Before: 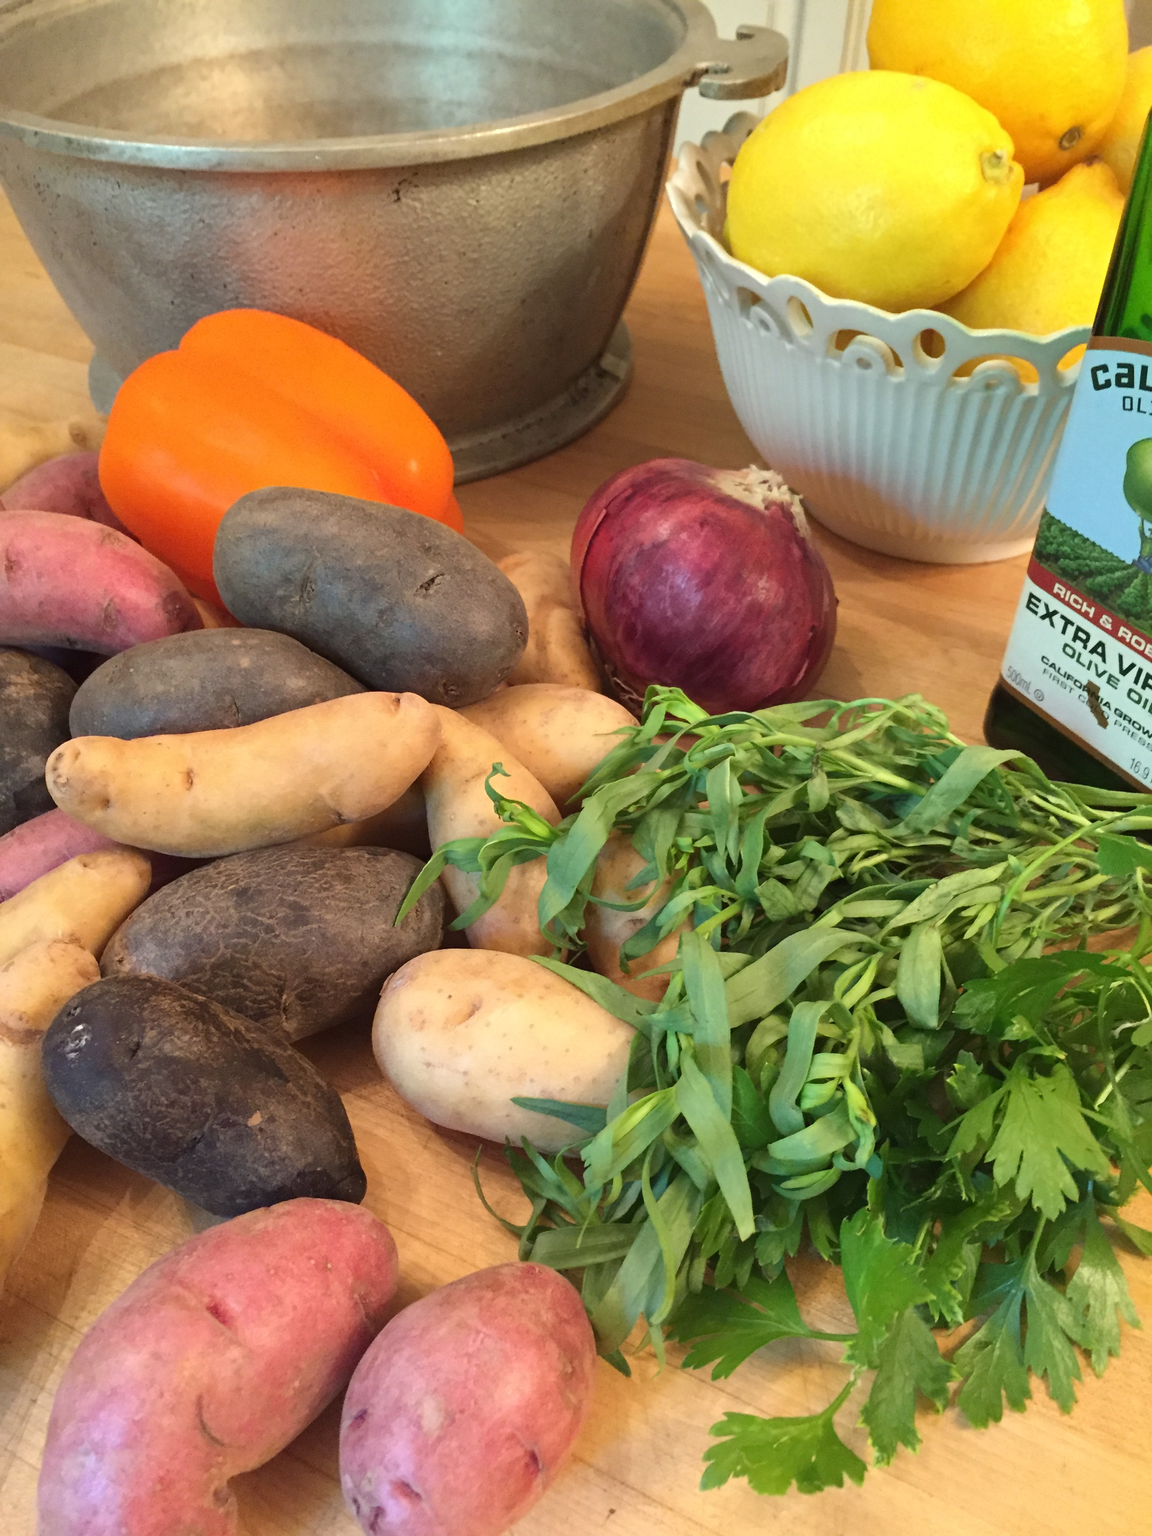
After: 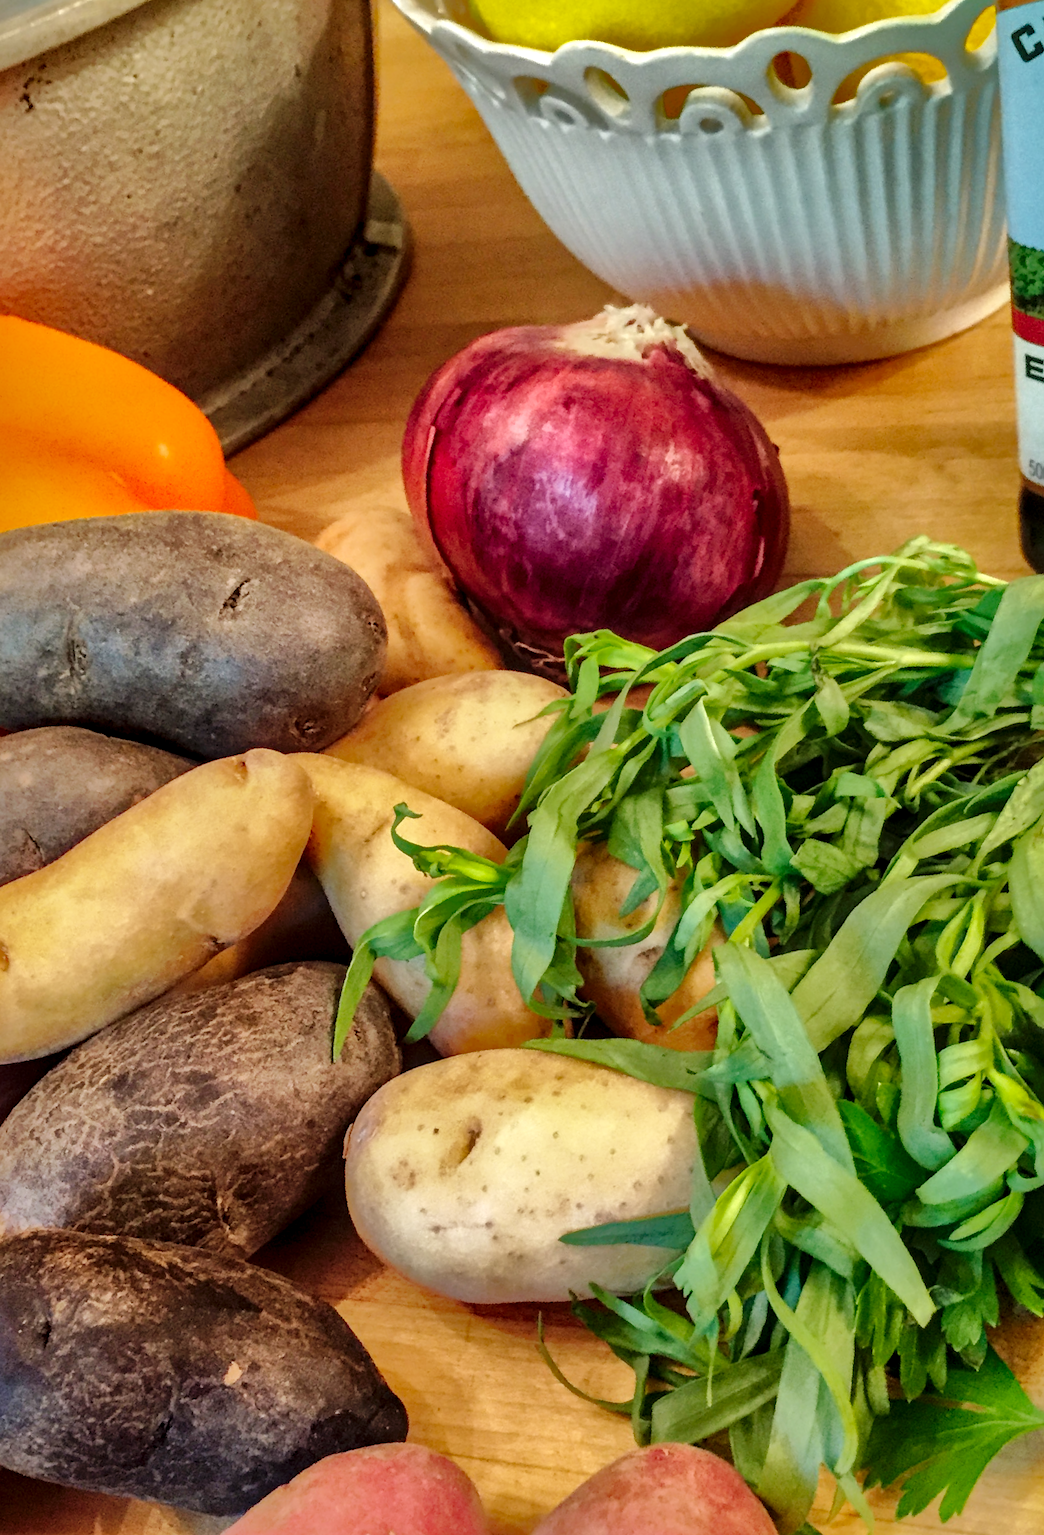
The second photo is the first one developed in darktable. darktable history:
base curve: curves: ch0 [(0, 0) (0.036, 0.025) (0.121, 0.166) (0.206, 0.329) (0.605, 0.79) (1, 1)], preserve colors none
crop and rotate: angle 17.9°, left 6.754%, right 3.641%, bottom 1.174%
shadows and highlights: shadows 39.04, highlights -76.23
local contrast: highlights 21%, detail 150%
